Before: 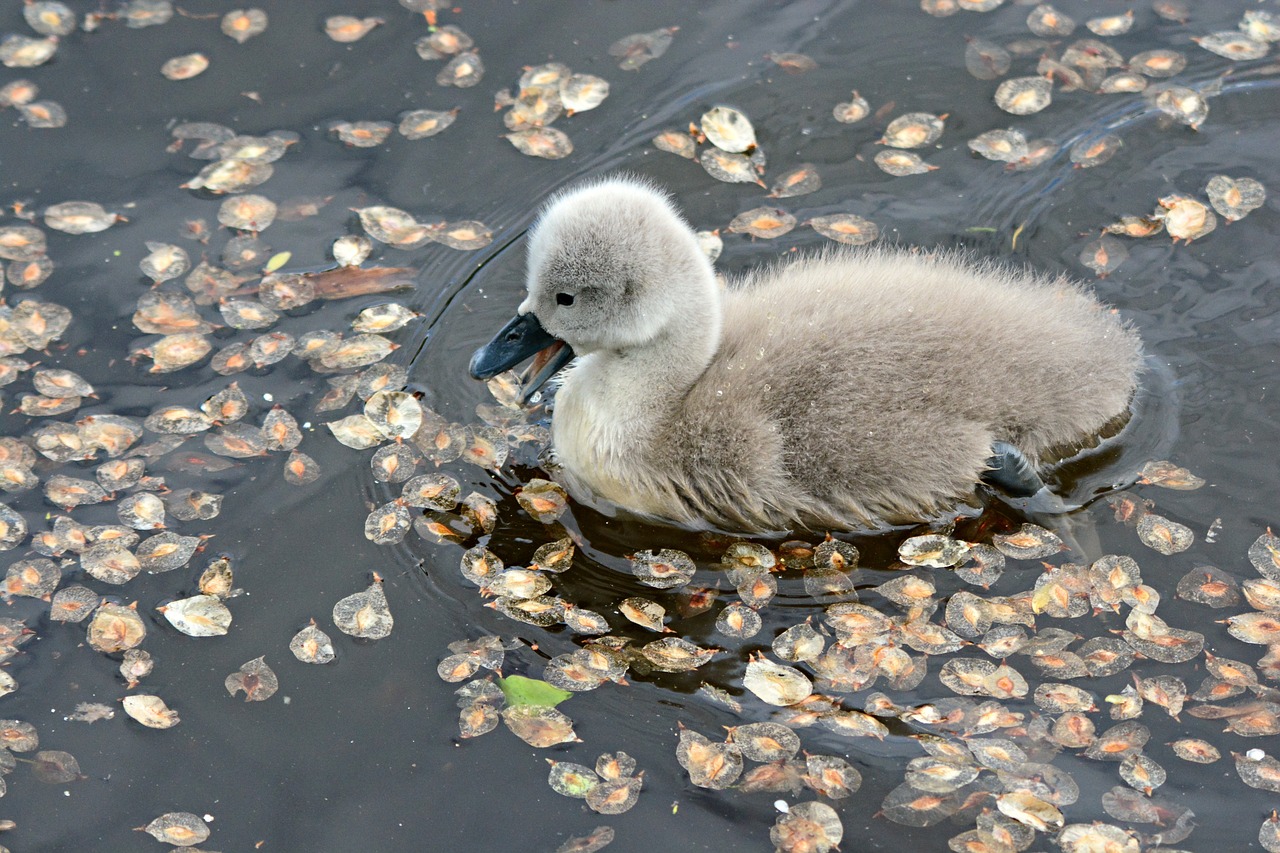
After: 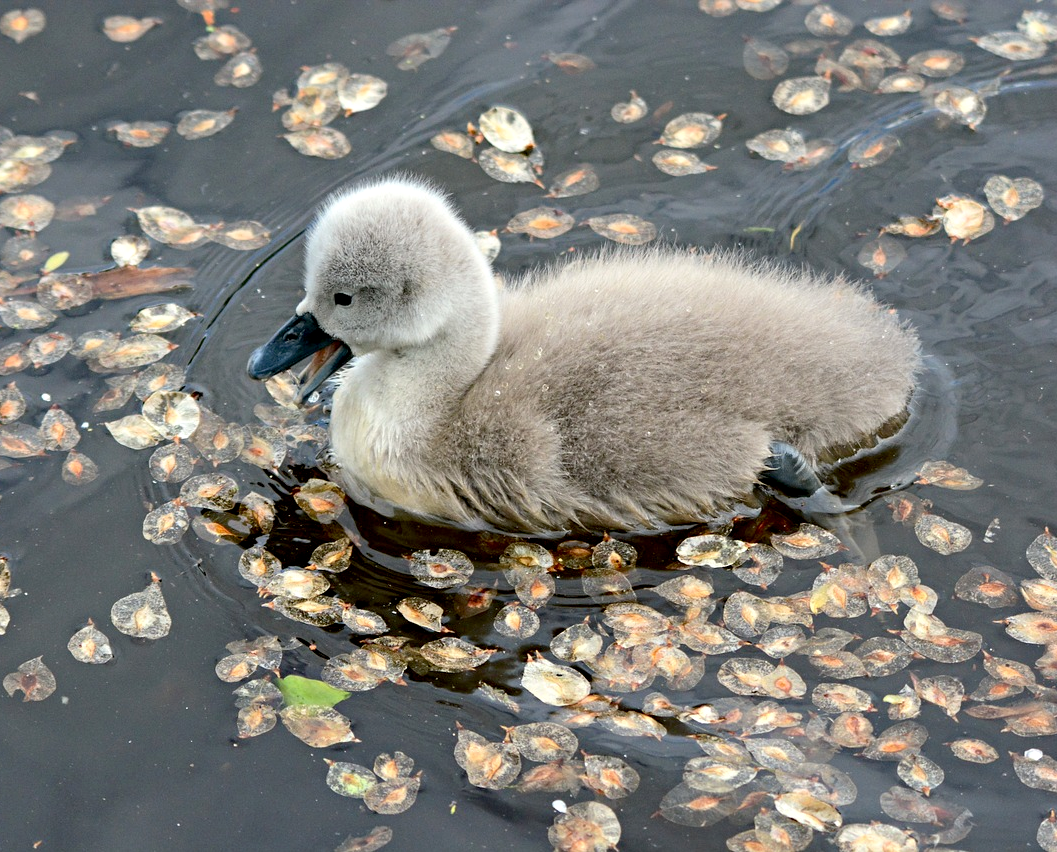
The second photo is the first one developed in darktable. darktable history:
exposure: black level correction 0.007, exposure 0.09 EV, compensate highlight preservation false
crop: left 17.388%, bottom 0.042%
